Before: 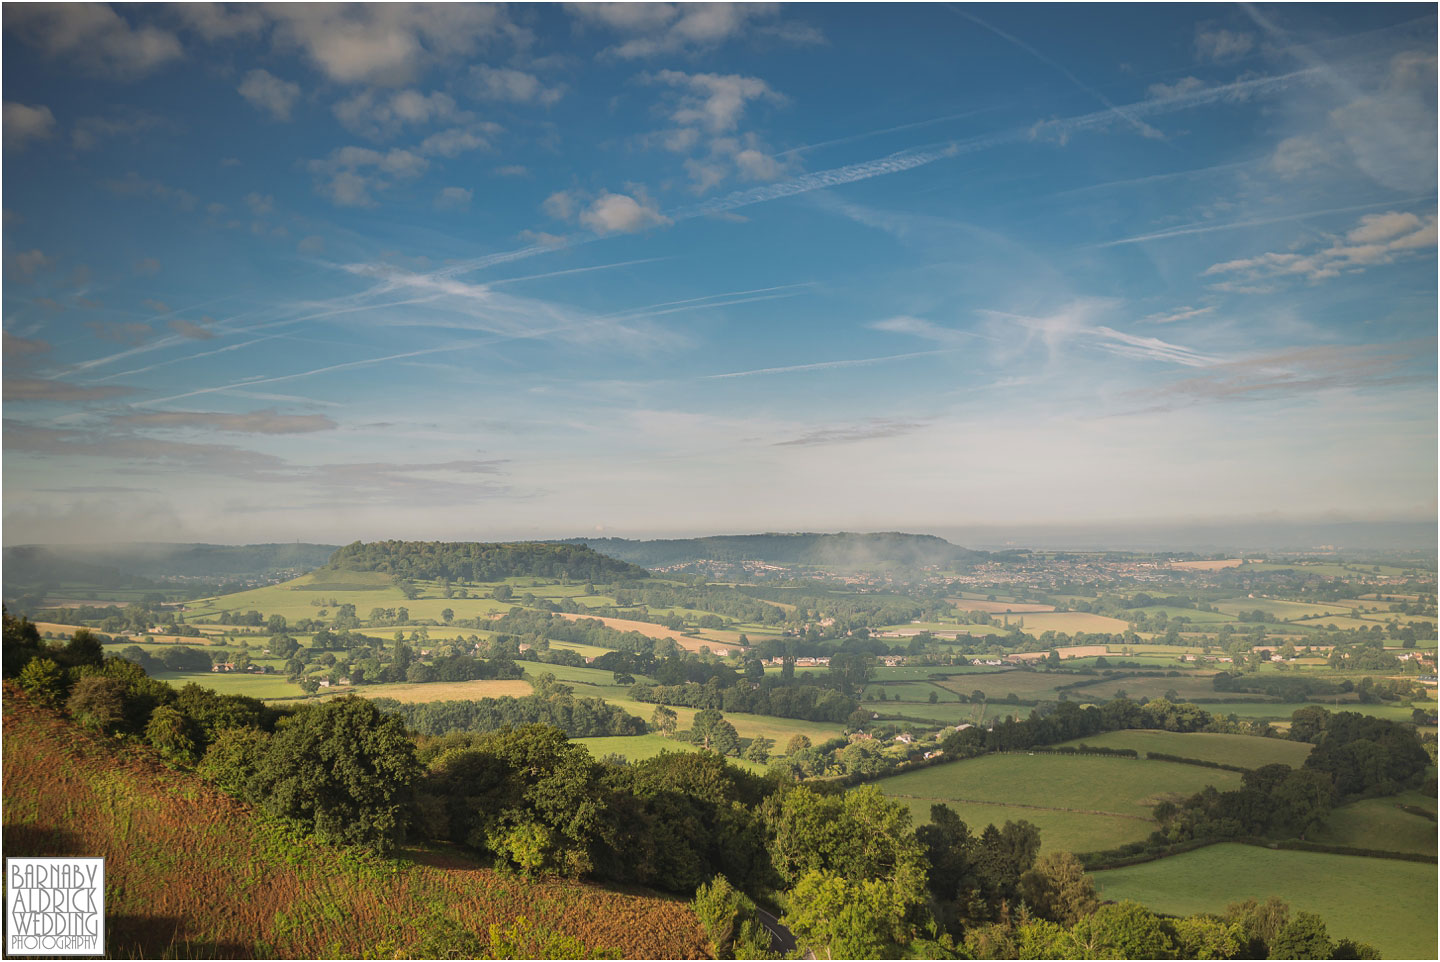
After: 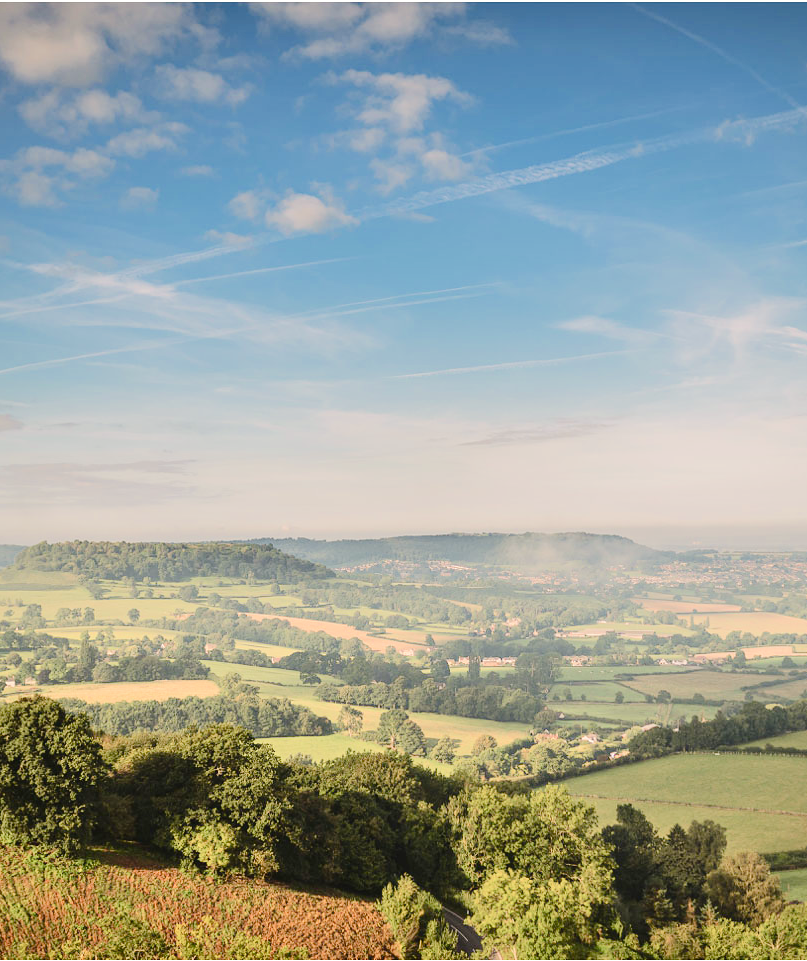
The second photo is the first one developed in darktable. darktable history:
crop: left 21.806%, right 22.109%, bottom 0.001%
shadows and highlights: shadows 32.11, highlights -33.08, soften with gaussian
color balance rgb: shadows lift › chroma 0.708%, shadows lift › hue 115.54°, power › hue 169.69°, highlights gain › chroma 1.745%, highlights gain › hue 57.03°, global offset › hue 171.74°, perceptual saturation grading › global saturation 20%, perceptual saturation grading › highlights -49.023%, perceptual saturation grading › shadows 26.064%
tone equalizer: -7 EV 0.161 EV, -6 EV 0.627 EV, -5 EV 1.14 EV, -4 EV 1.29 EV, -3 EV 1.12 EV, -2 EV 0.6 EV, -1 EV 0.161 EV, edges refinement/feathering 500, mask exposure compensation -1.57 EV, preserve details no
